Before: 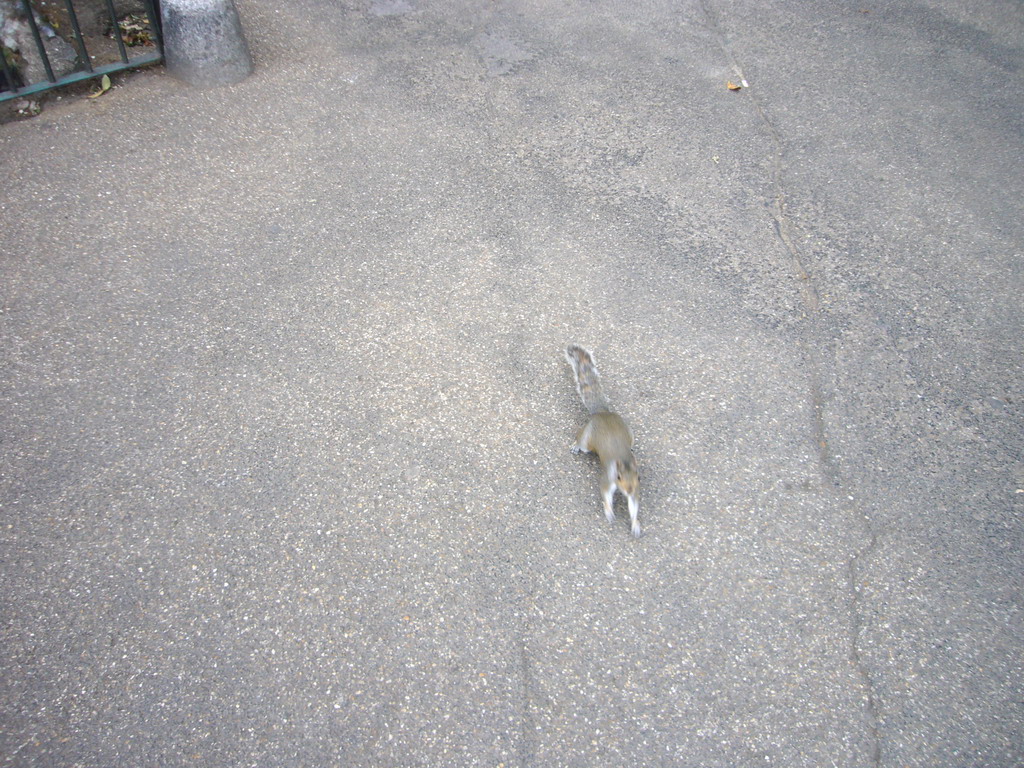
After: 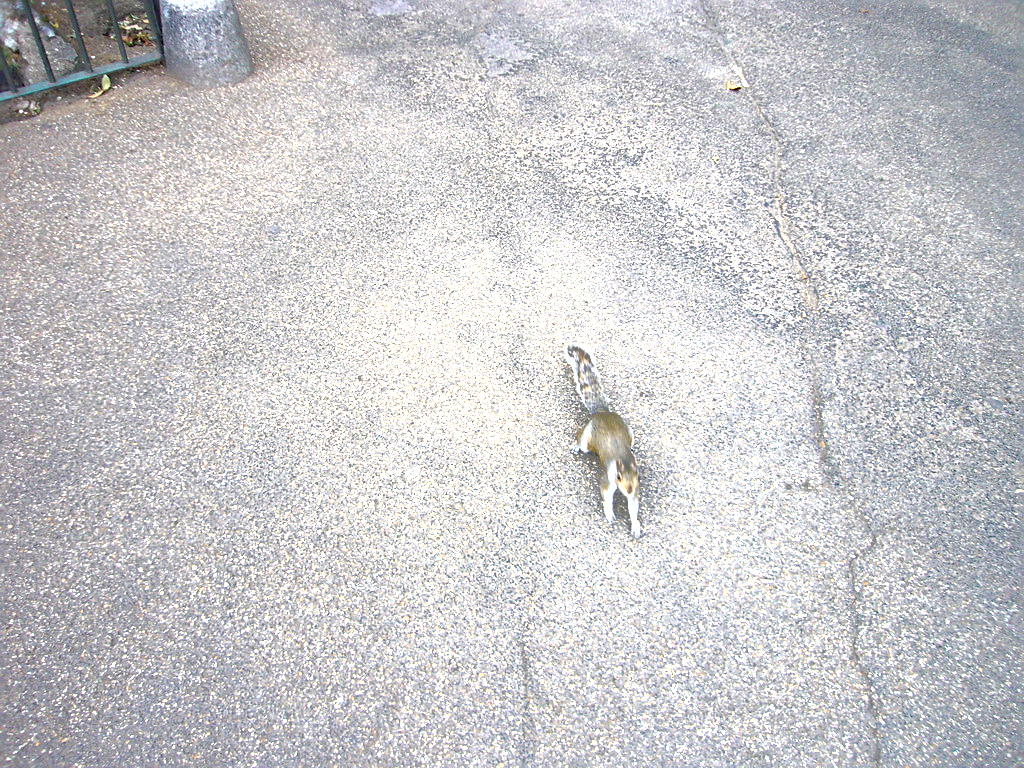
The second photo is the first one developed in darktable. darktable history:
shadows and highlights: on, module defaults
sharpen: on, module defaults
haze removal: compatibility mode true, adaptive false
exposure: black level correction 0, exposure 1.032 EV, compensate exposure bias true, compensate highlight preservation false
